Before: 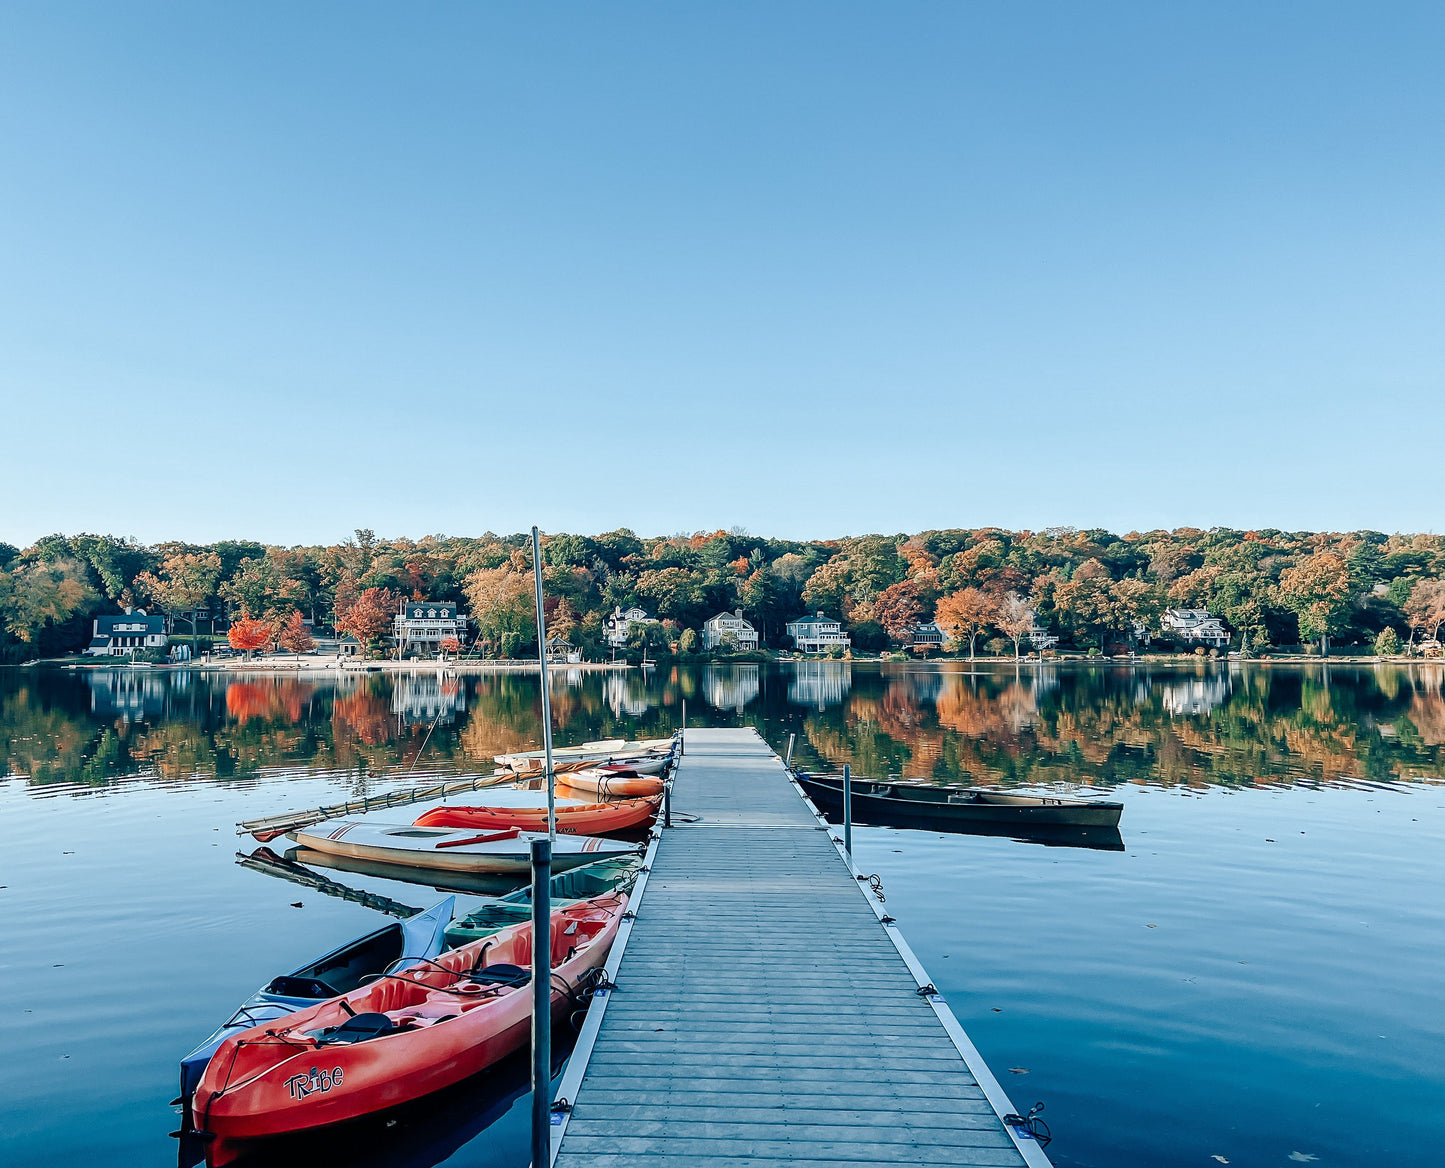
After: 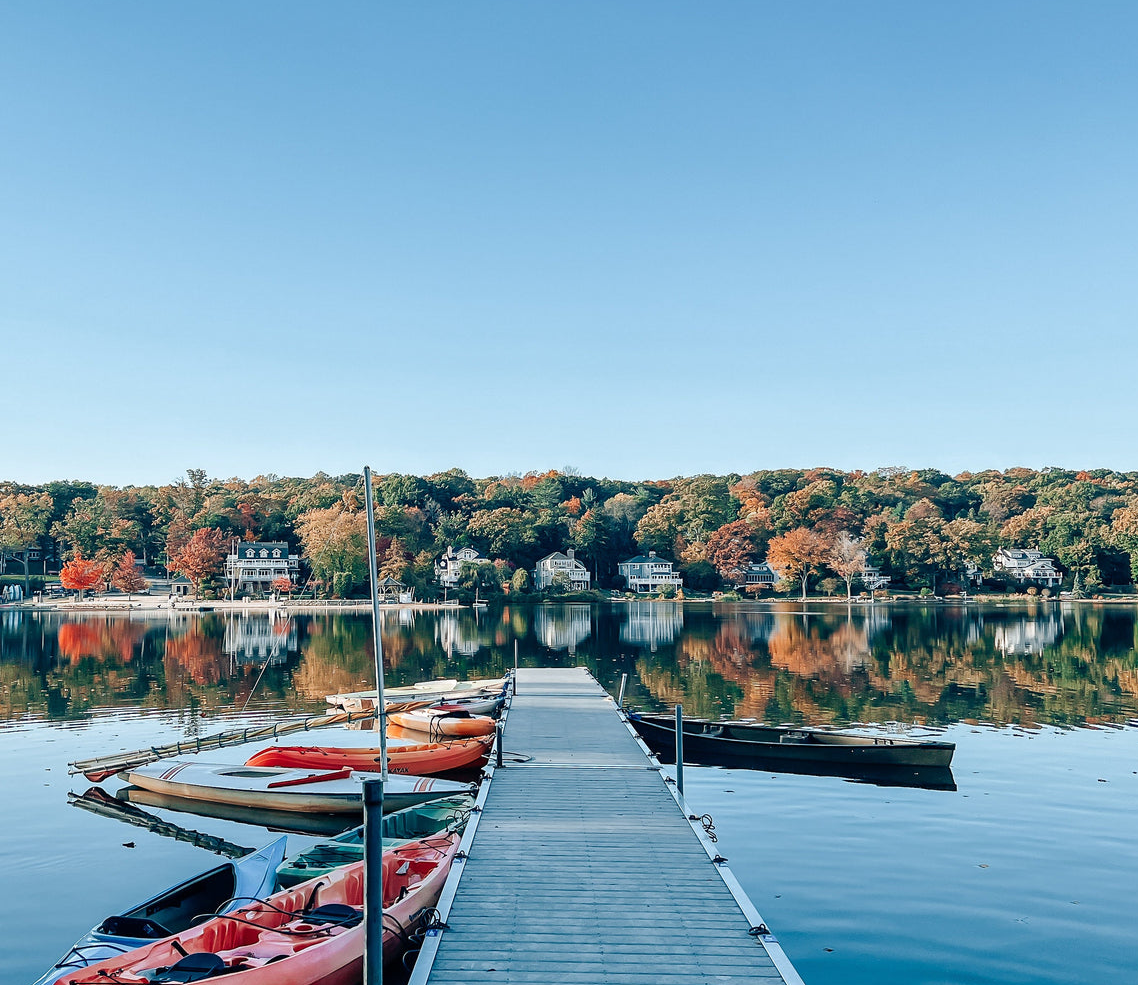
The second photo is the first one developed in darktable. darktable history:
crop: left 11.668%, top 5.167%, right 9.566%, bottom 10.499%
